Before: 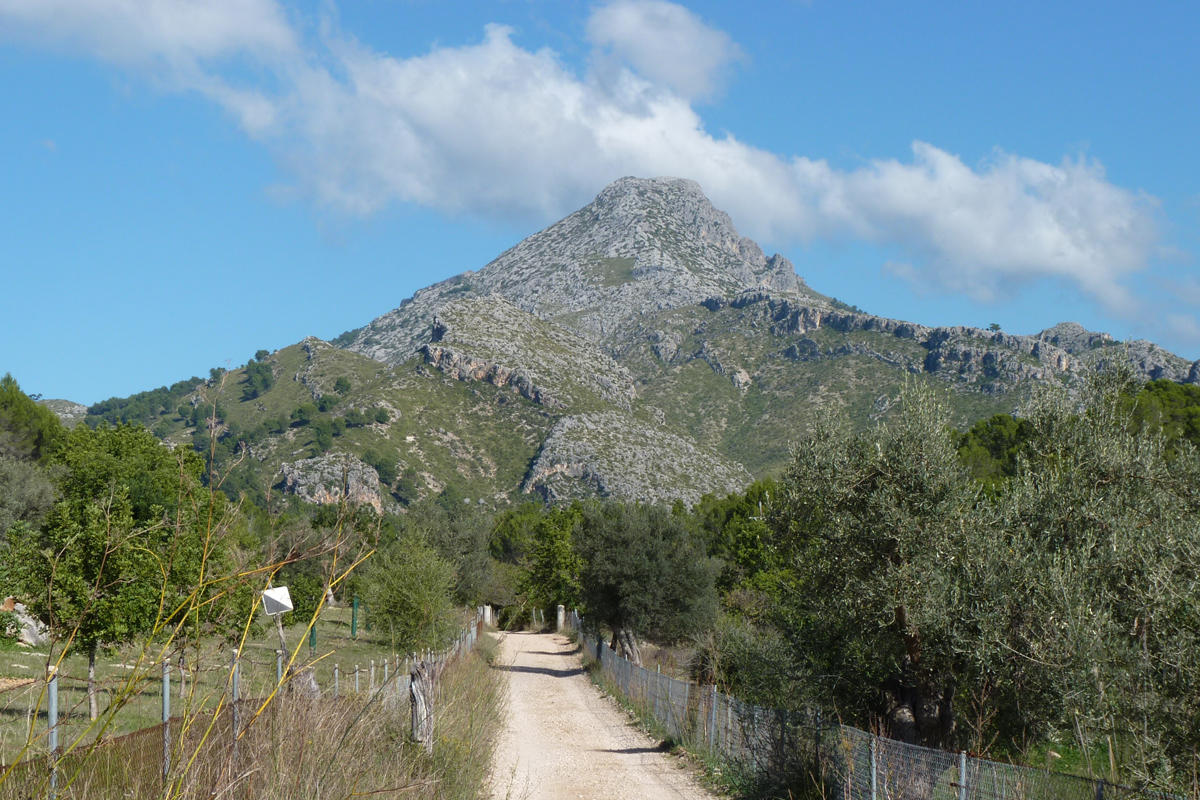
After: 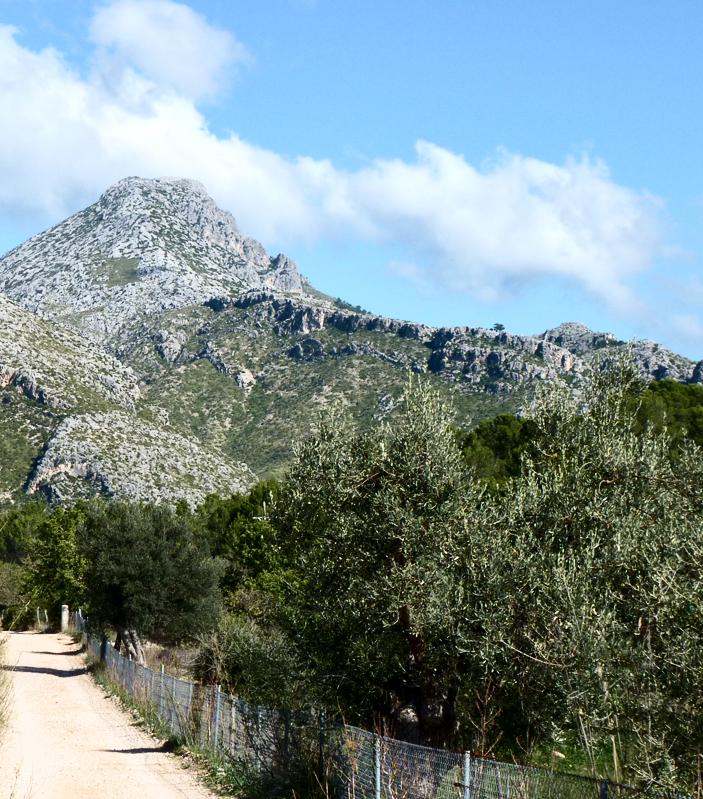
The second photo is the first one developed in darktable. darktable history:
crop: left 41.402%
velvia: on, module defaults
contrast brightness saturation: contrast 0.39, brightness 0.1
local contrast: mode bilateral grid, contrast 20, coarseness 50, detail 132%, midtone range 0.2
